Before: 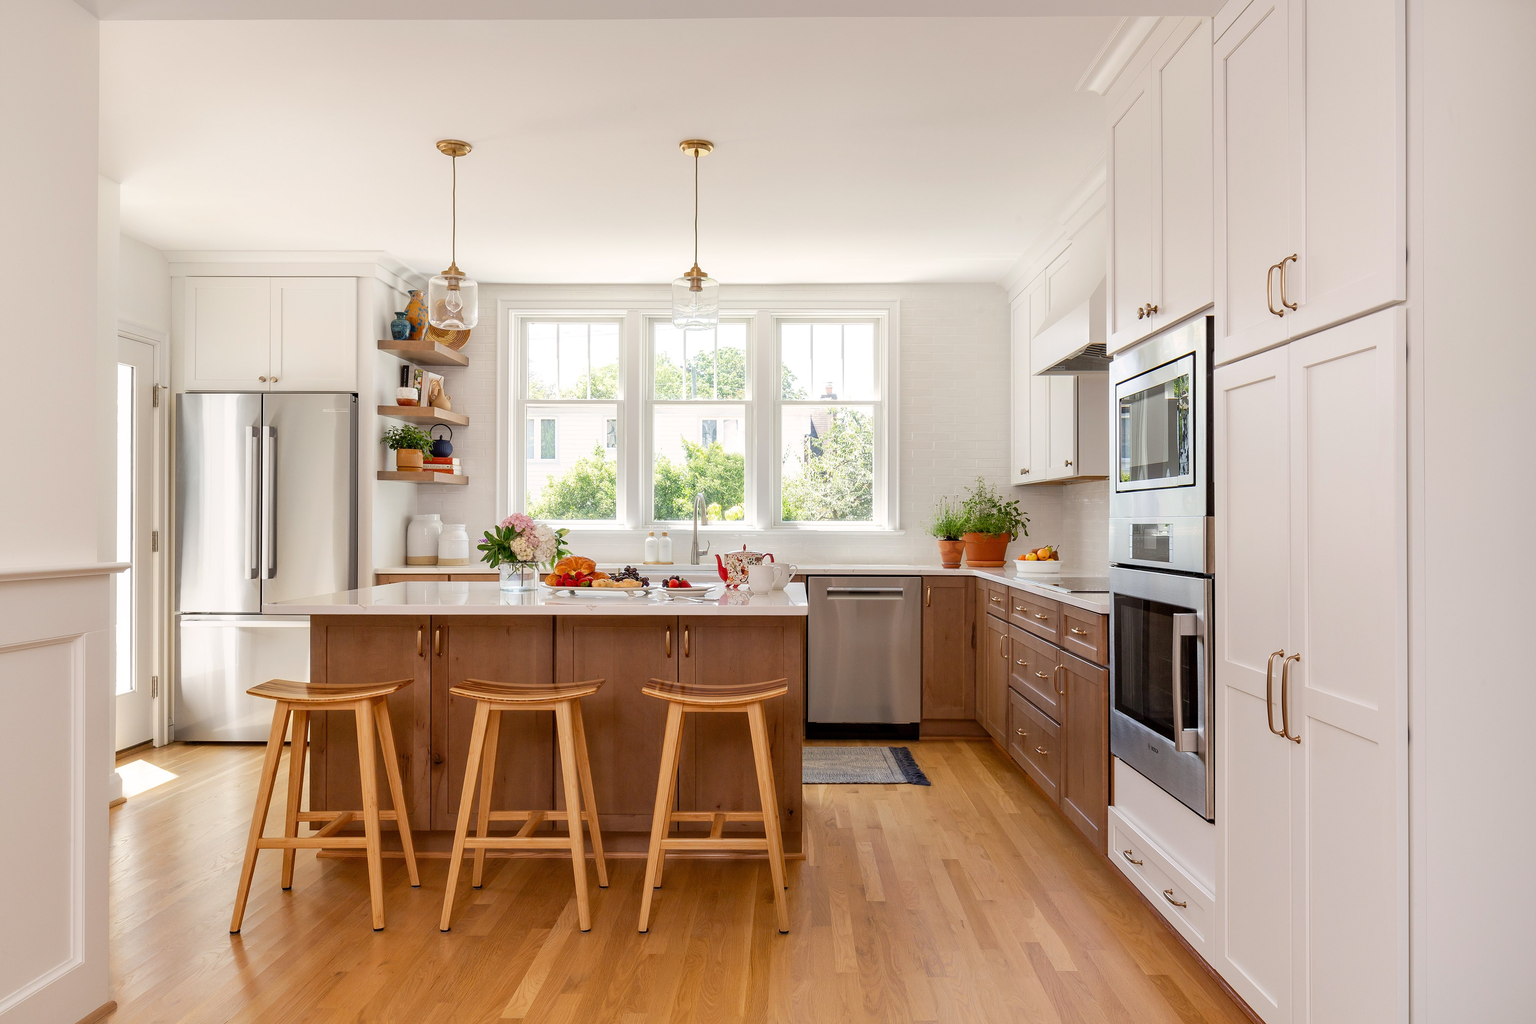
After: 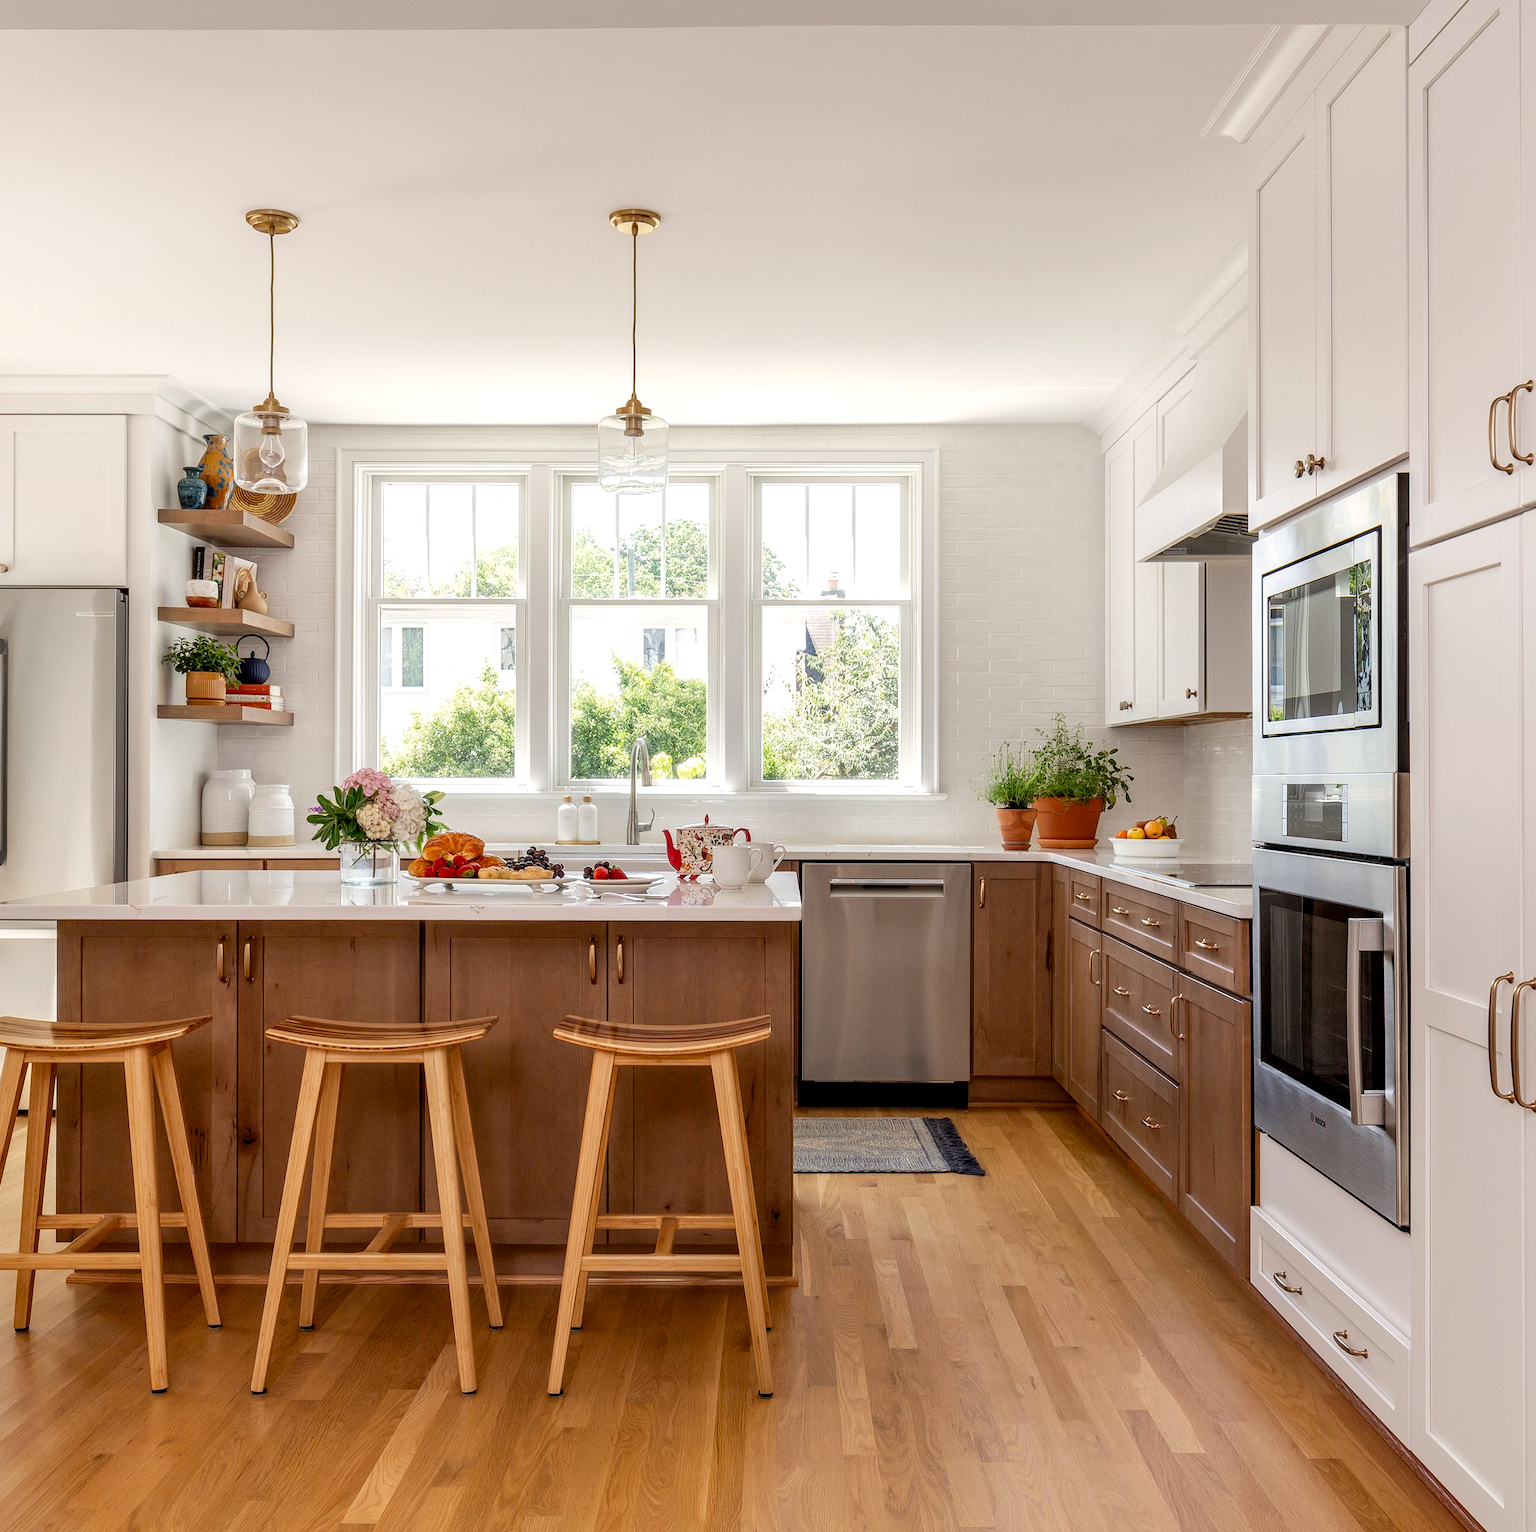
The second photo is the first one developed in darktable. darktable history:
crop and rotate: left 17.732%, right 15.423%
exposure: black level correction 0.001, compensate highlight preservation false
local contrast: detail 130%
